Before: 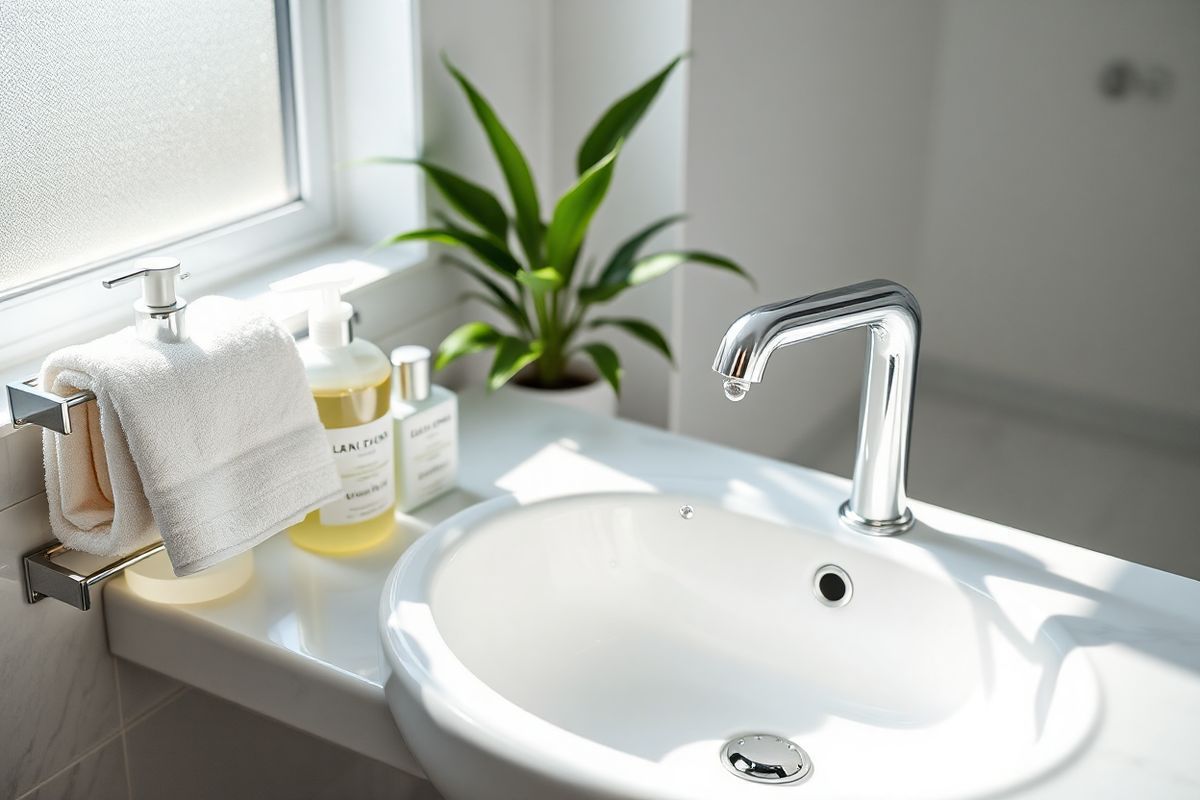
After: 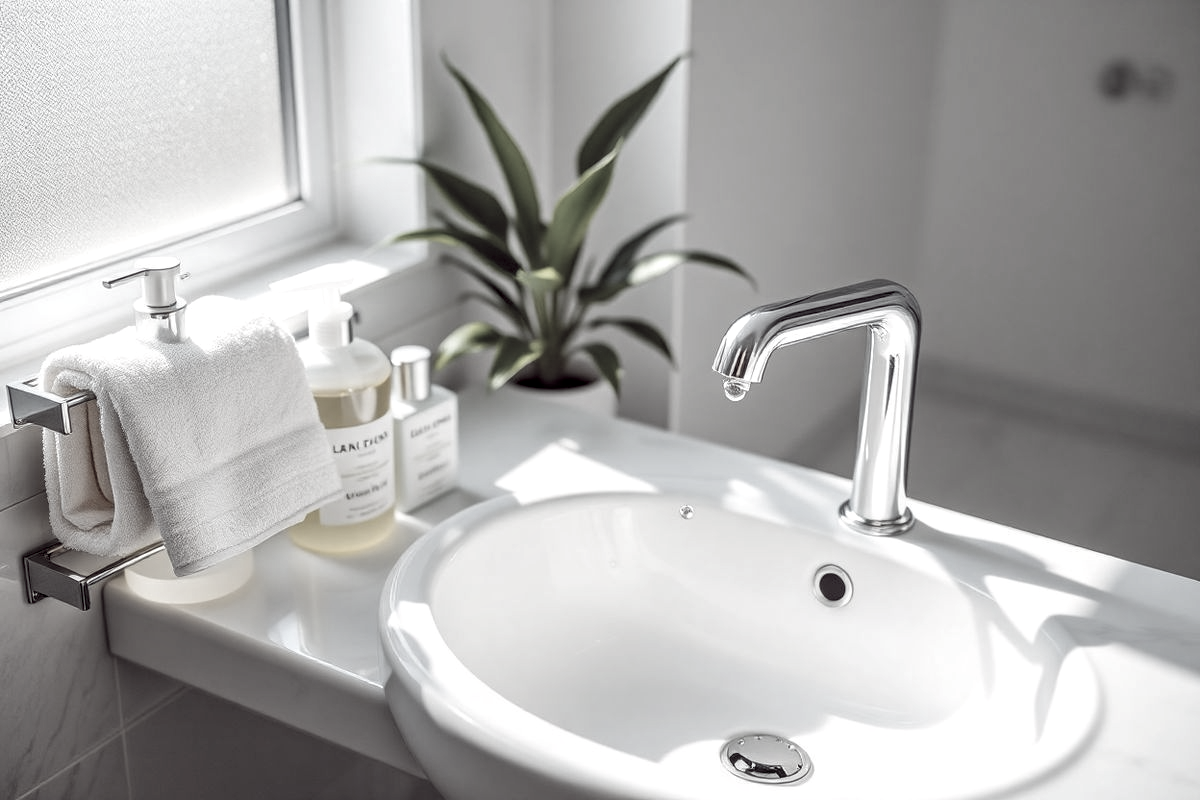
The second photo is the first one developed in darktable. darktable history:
tone equalizer: on, module defaults
local contrast: on, module defaults
color correction: highlights b* 0.047, saturation 0.198
color balance rgb: global offset › chroma 0.276%, global offset › hue 317.79°, perceptual saturation grading › global saturation 25.383%, global vibrance 20%
